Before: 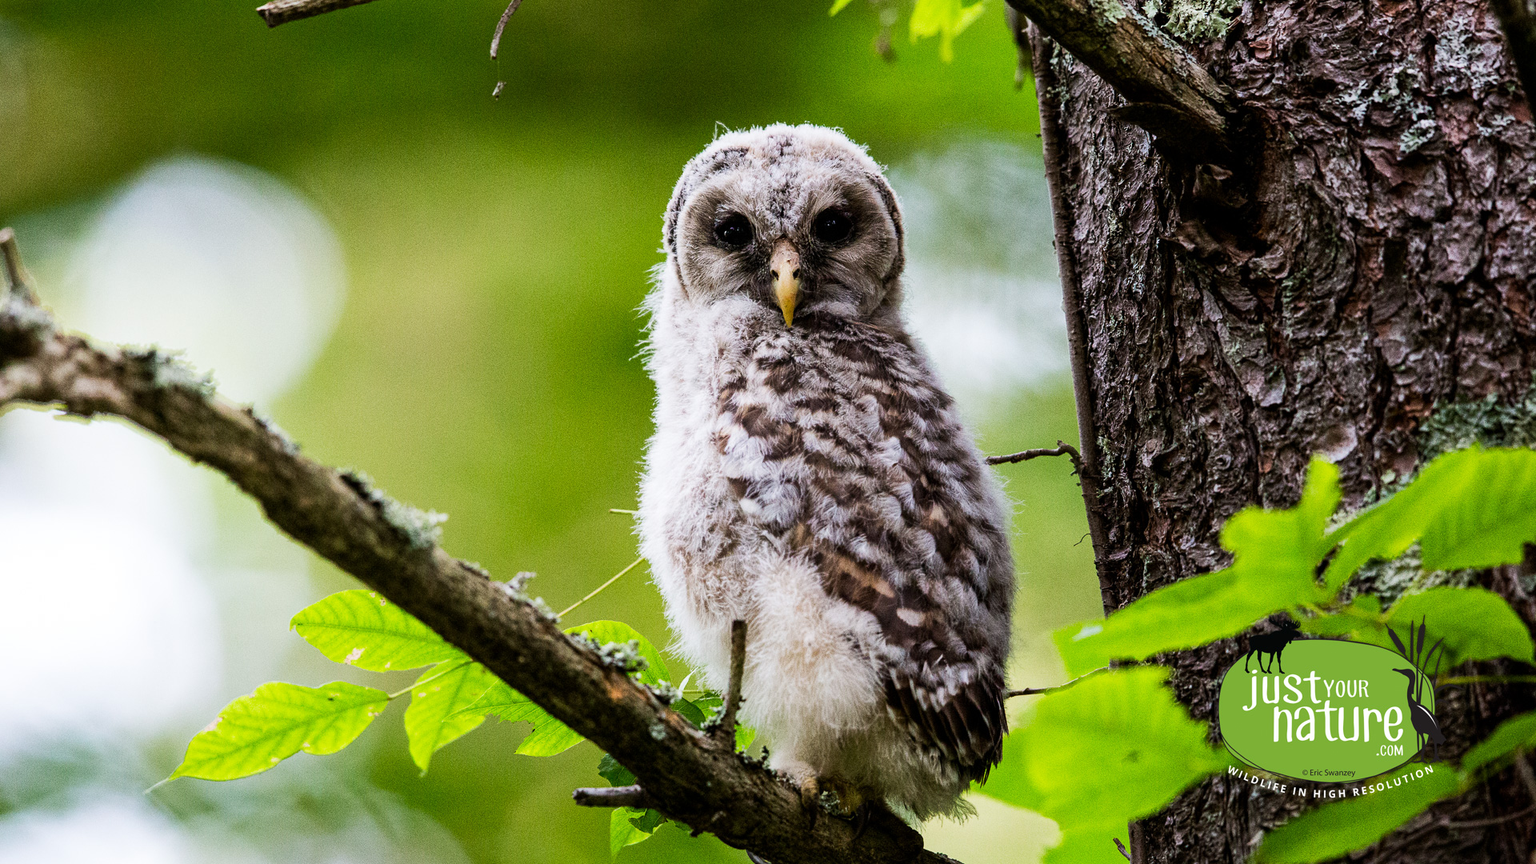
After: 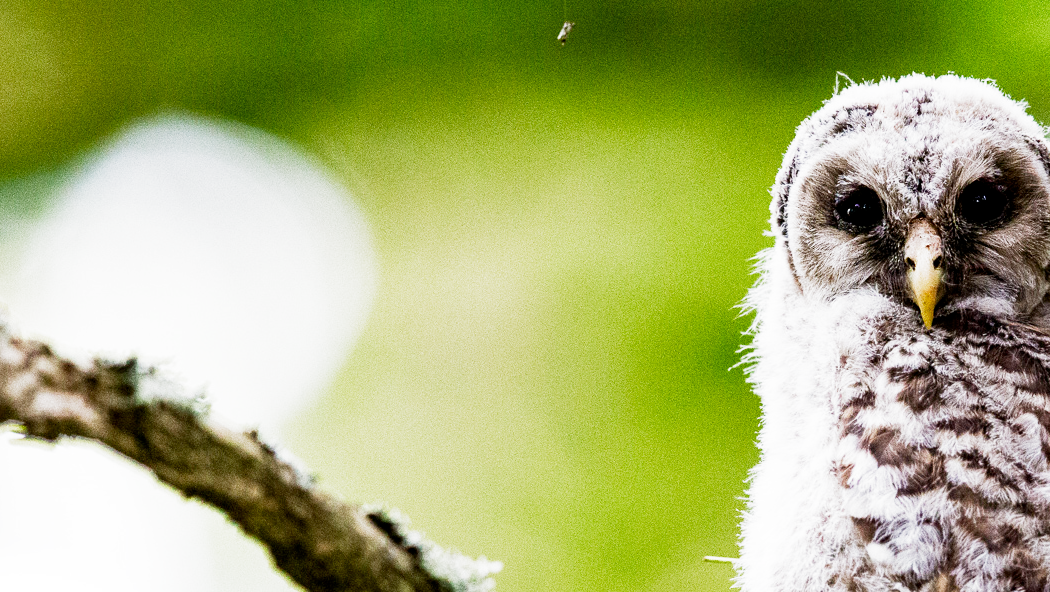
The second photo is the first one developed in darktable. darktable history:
contrast brightness saturation: contrast 0.03, brightness -0.04
crop and rotate: left 3.047%, top 7.509%, right 42.236%, bottom 37.598%
filmic rgb: middle gray luminance 9.23%, black relative exposure -10.55 EV, white relative exposure 3.45 EV, threshold 6 EV, target black luminance 0%, hardness 5.98, latitude 59.69%, contrast 1.087, highlights saturation mix 5%, shadows ↔ highlights balance 29.23%, add noise in highlights 0, preserve chrominance no, color science v3 (2019), use custom middle-gray values true, iterations of high-quality reconstruction 0, contrast in highlights soft, enable highlight reconstruction true
